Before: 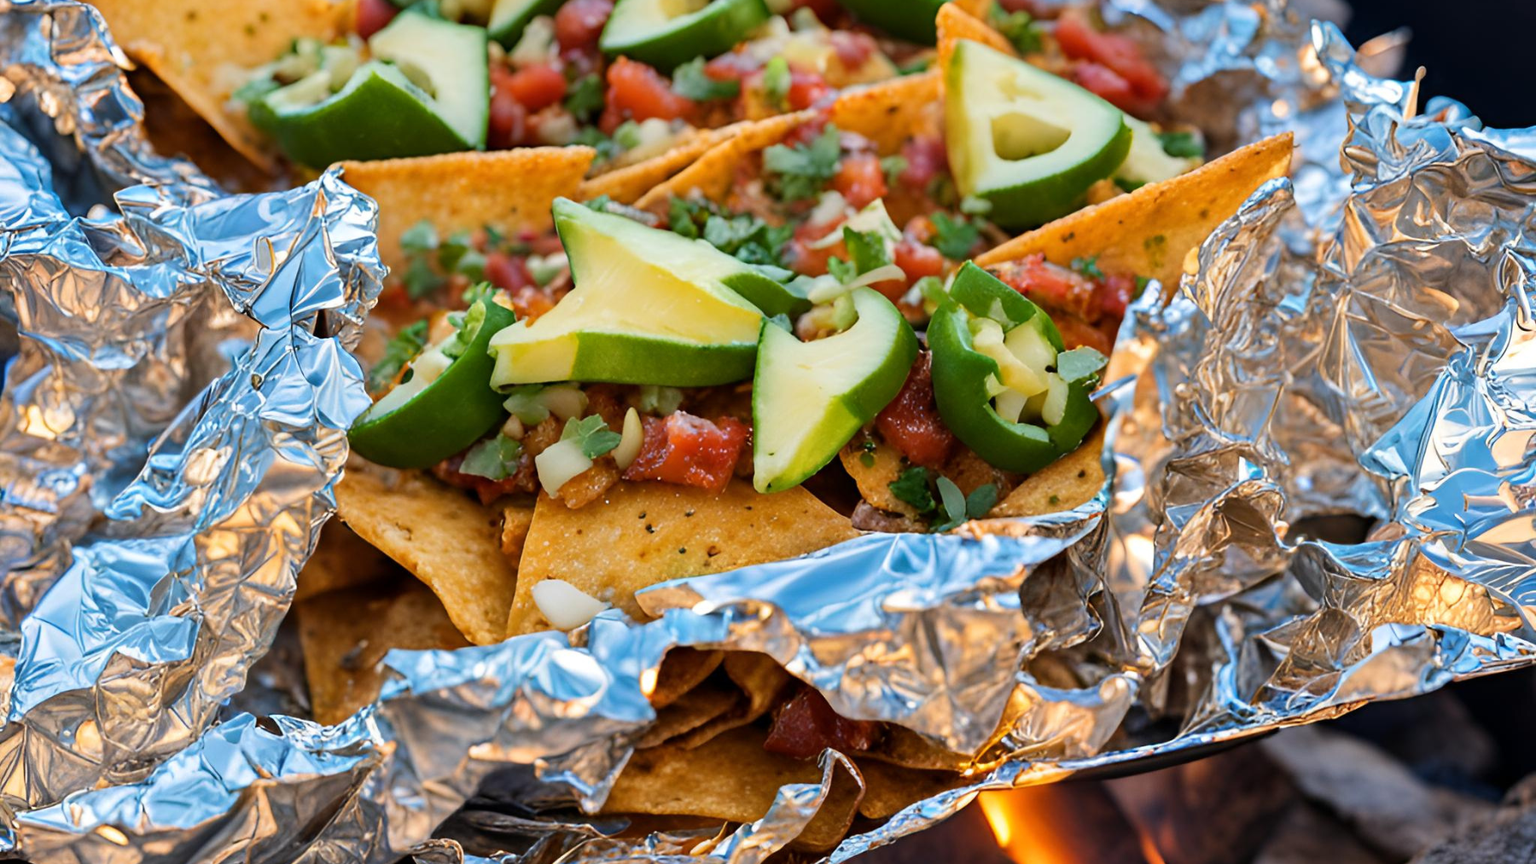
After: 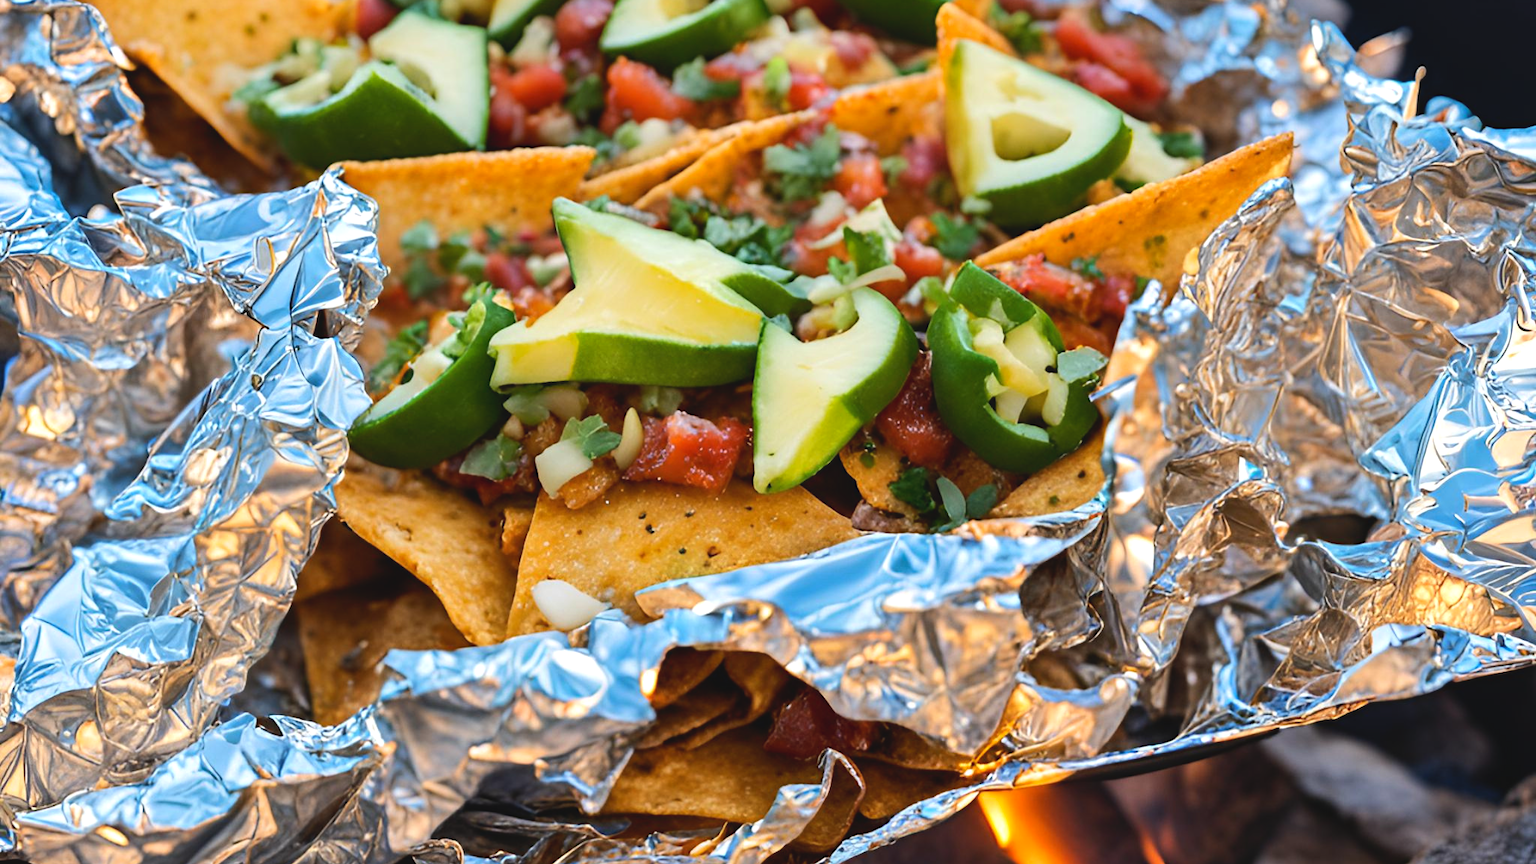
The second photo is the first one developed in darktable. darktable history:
contrast brightness saturation: contrast -0.11
tone equalizer: -8 EV -0.417 EV, -7 EV -0.389 EV, -6 EV -0.333 EV, -5 EV -0.222 EV, -3 EV 0.222 EV, -2 EV 0.333 EV, -1 EV 0.389 EV, +0 EV 0.417 EV, edges refinement/feathering 500, mask exposure compensation -1.57 EV, preserve details no
